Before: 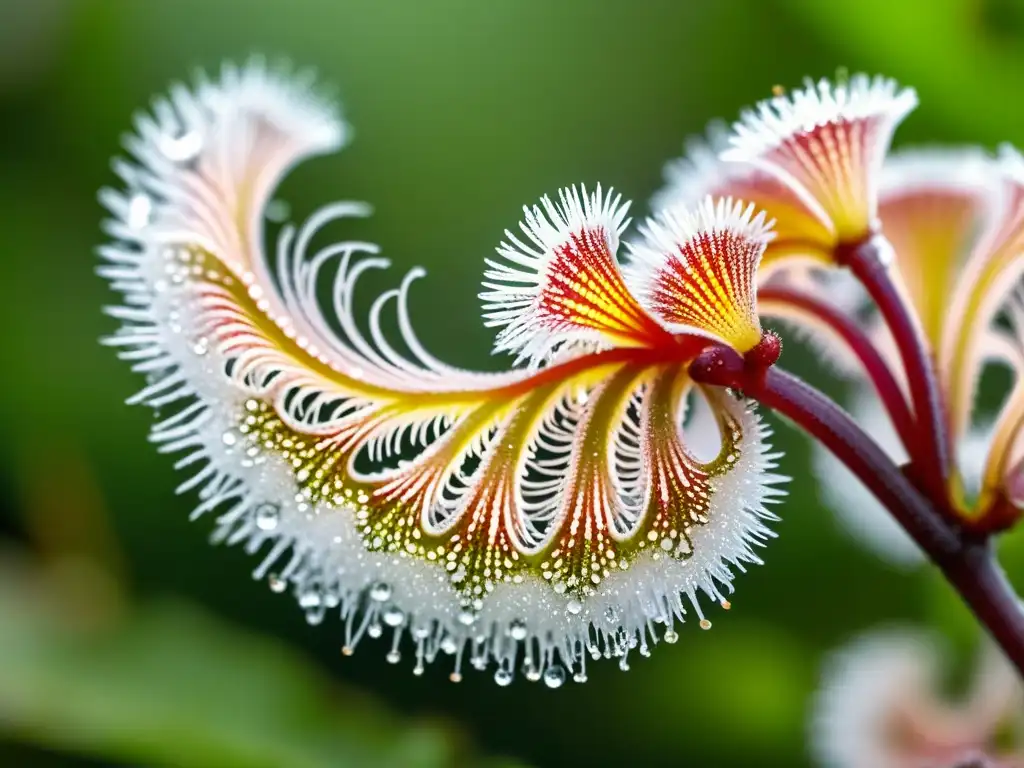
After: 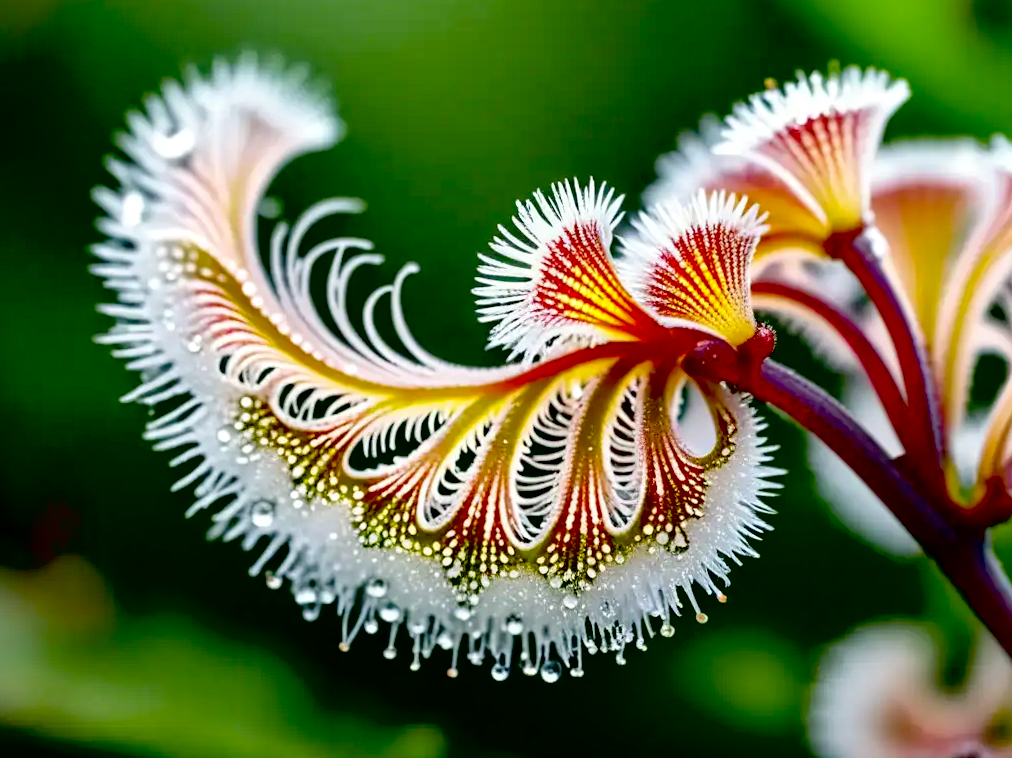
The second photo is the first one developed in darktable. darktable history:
local contrast: mode bilateral grid, contrast 20, coarseness 50, detail 120%, midtone range 0.2
rotate and perspective: rotation -0.45°, automatic cropping original format, crop left 0.008, crop right 0.992, crop top 0.012, crop bottom 0.988
exposure: black level correction 0.056, compensate highlight preservation false
